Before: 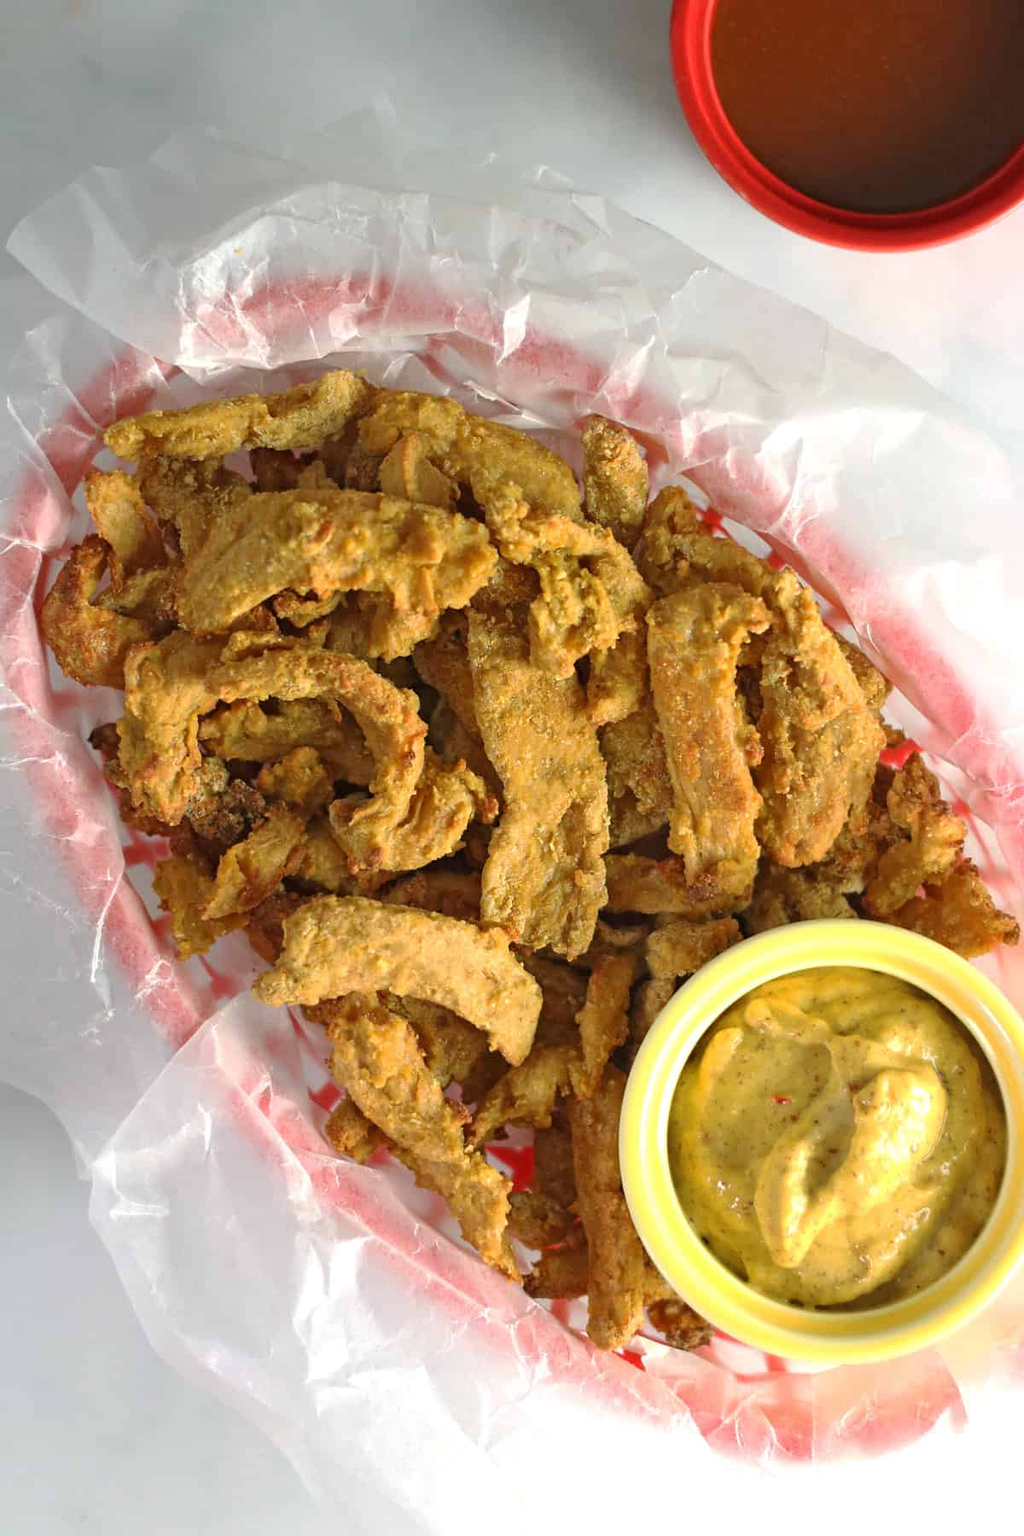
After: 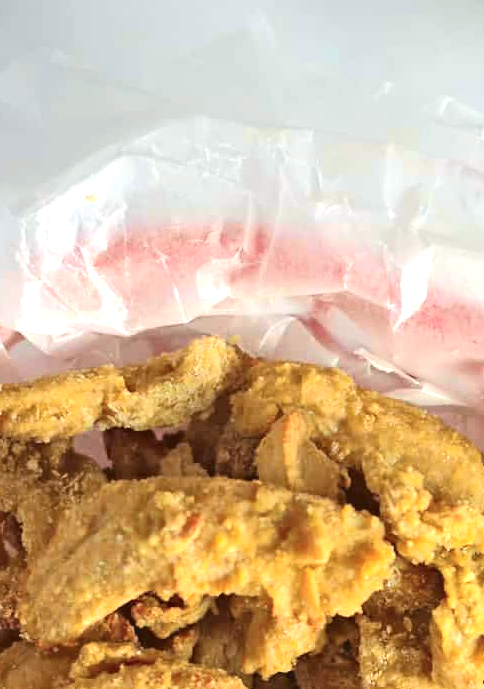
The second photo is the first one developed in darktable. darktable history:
crop: left 15.77%, top 5.424%, right 43.821%, bottom 56.297%
tone curve: curves: ch0 [(0, 0.047) (0.15, 0.127) (0.46, 0.466) (0.751, 0.788) (1, 0.961)]; ch1 [(0, 0) (0.43, 0.408) (0.476, 0.469) (0.505, 0.501) (0.553, 0.557) (0.592, 0.58) (0.631, 0.625) (1, 1)]; ch2 [(0, 0) (0.505, 0.495) (0.55, 0.557) (0.583, 0.573) (1, 1)], color space Lab, independent channels, preserve colors none
exposure: exposure 0.77 EV, compensate highlight preservation false
